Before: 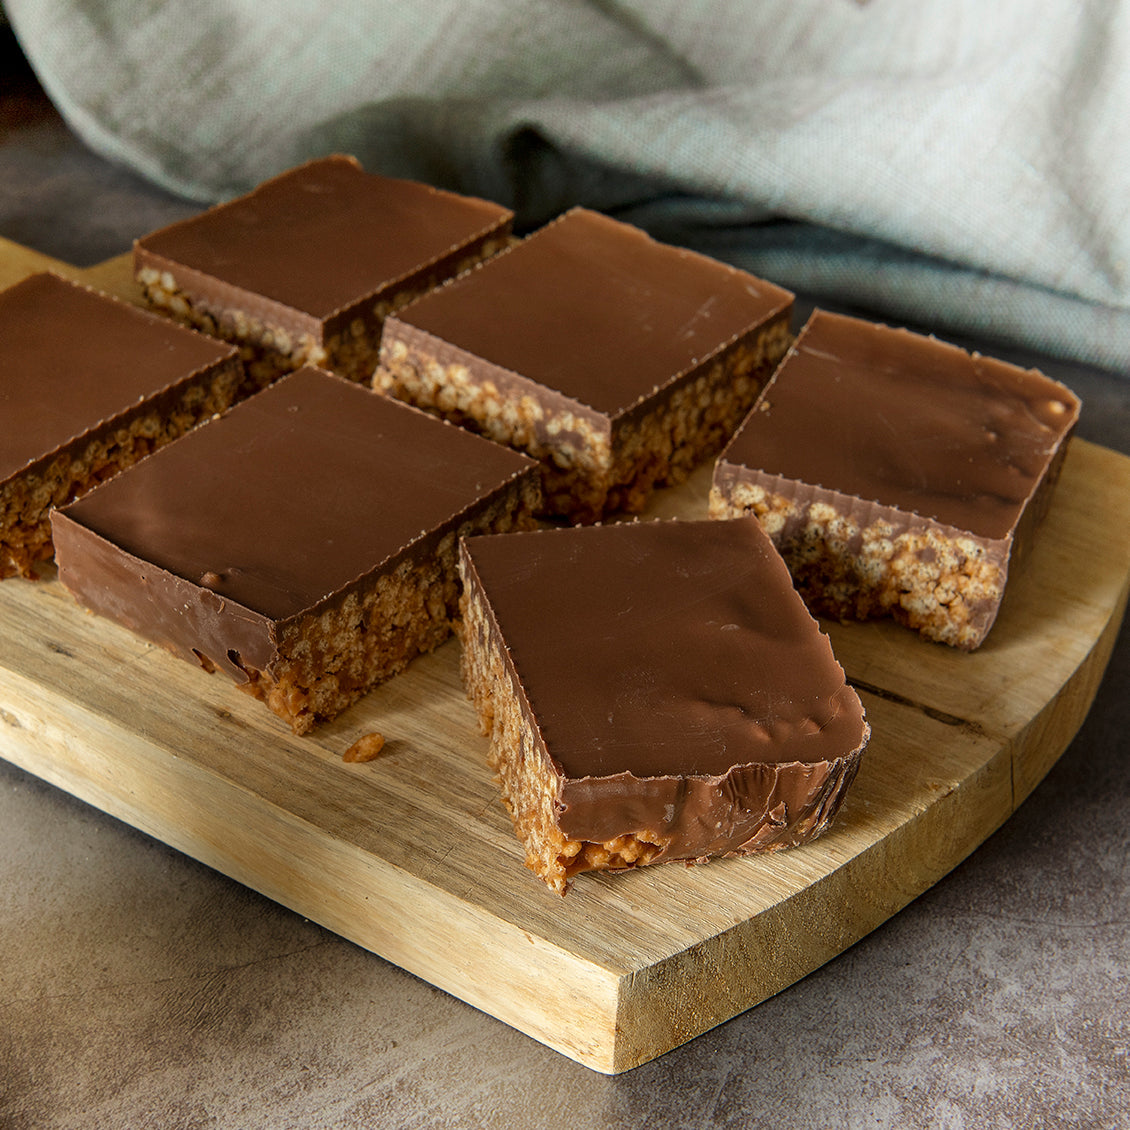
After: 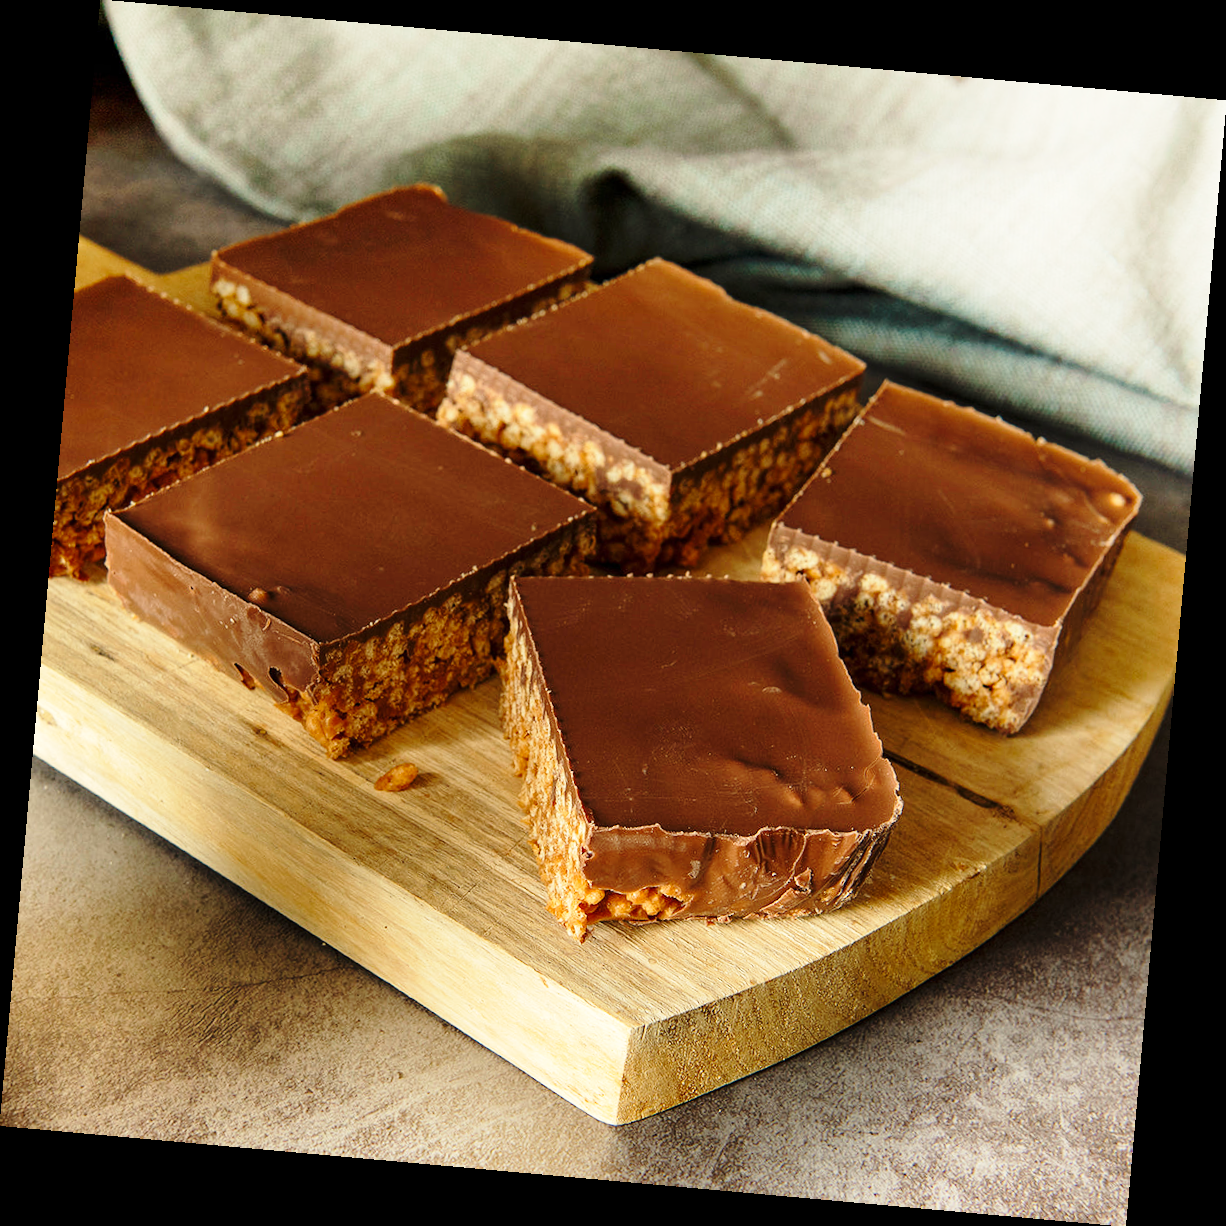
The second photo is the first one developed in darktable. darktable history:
white balance: red 1.029, blue 0.92
base curve: curves: ch0 [(0, 0) (0.028, 0.03) (0.121, 0.232) (0.46, 0.748) (0.859, 0.968) (1, 1)], preserve colors none
rotate and perspective: rotation 5.12°, automatic cropping off
